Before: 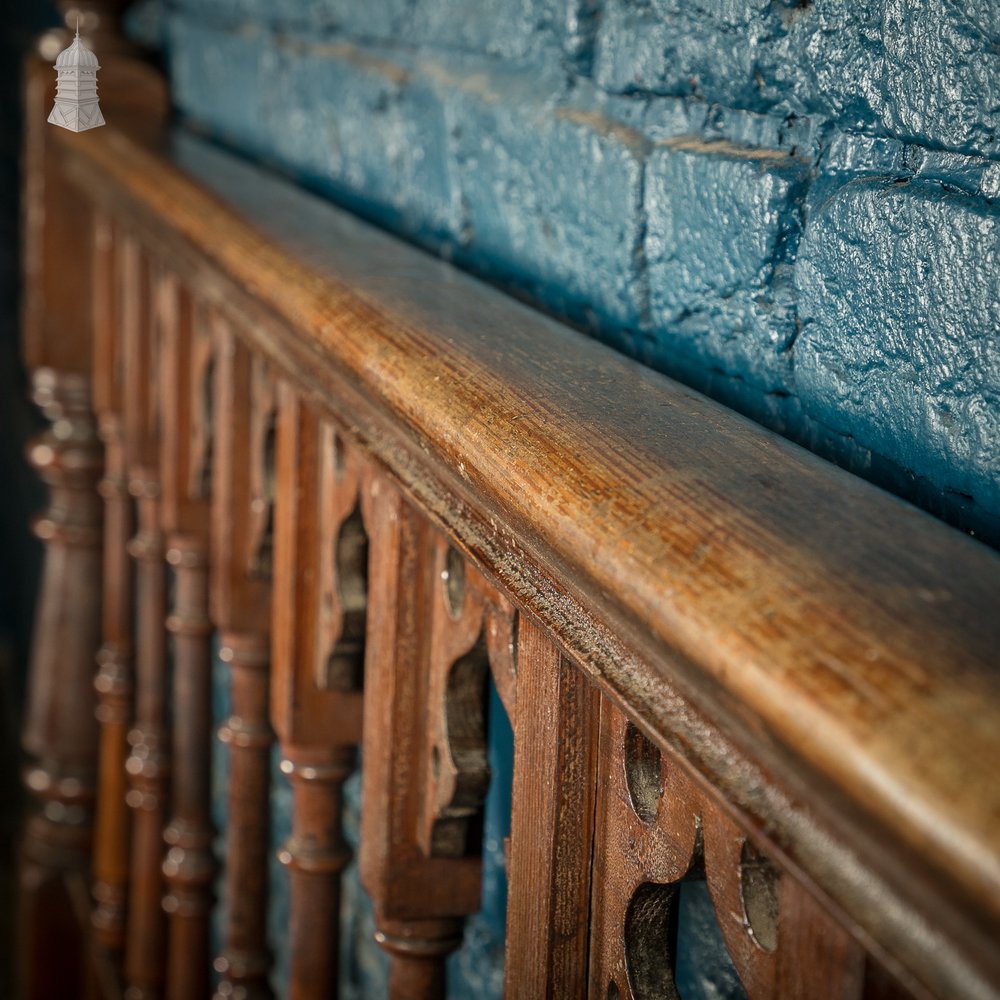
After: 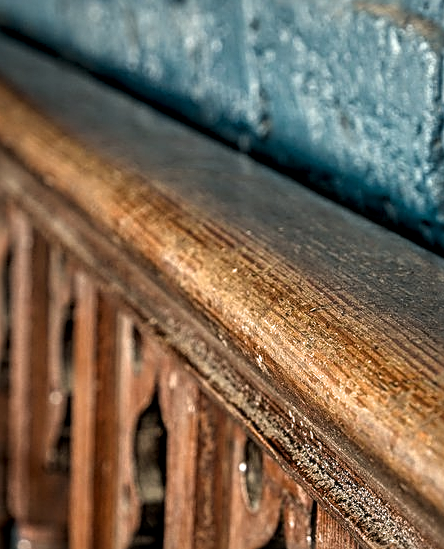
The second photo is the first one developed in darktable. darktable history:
filmic rgb: black relative exposure -8.19 EV, white relative exposure 2.2 EV, target white luminance 99.998%, hardness 7.05, latitude 74.29%, contrast 1.318, highlights saturation mix -2.55%, shadows ↔ highlights balance 30.21%
crop: left 20.271%, top 10.856%, right 35.313%, bottom 34.243%
exposure: exposure -0.004 EV, compensate highlight preservation false
local contrast: on, module defaults
sharpen: radius 2.534, amount 0.621
